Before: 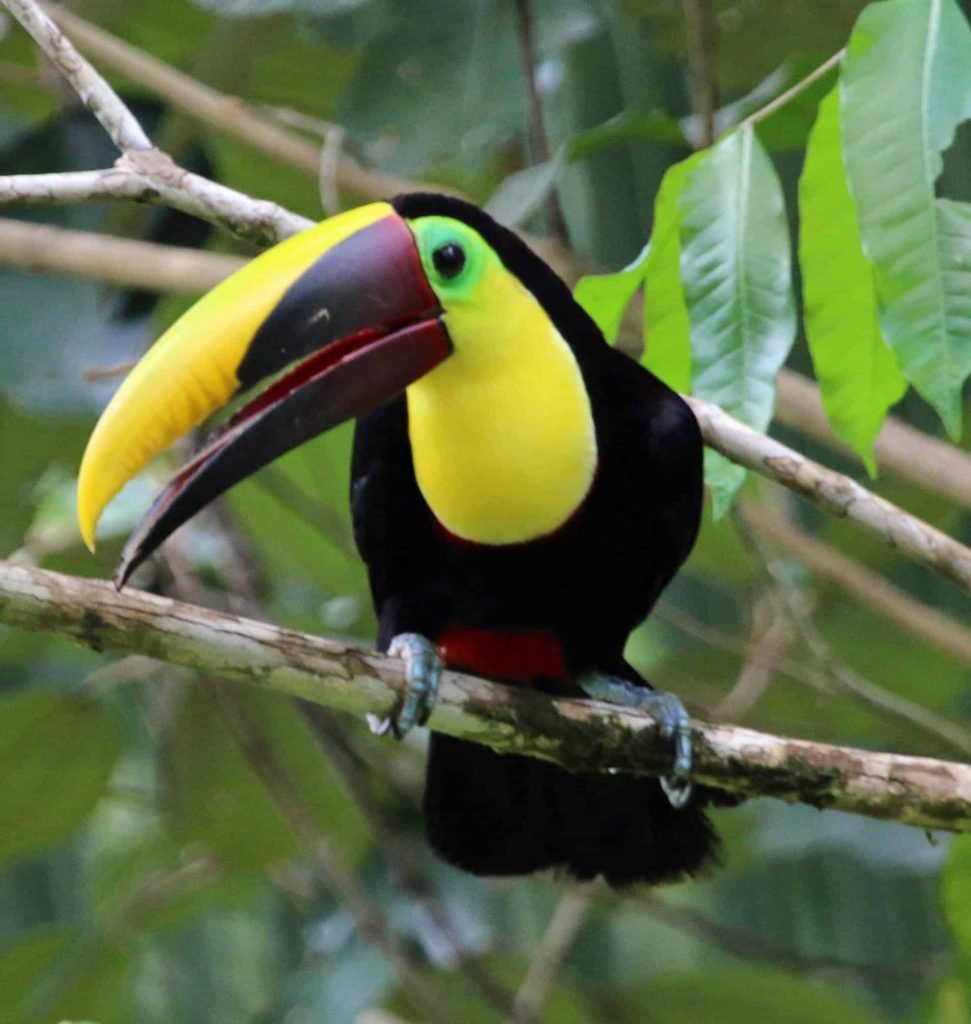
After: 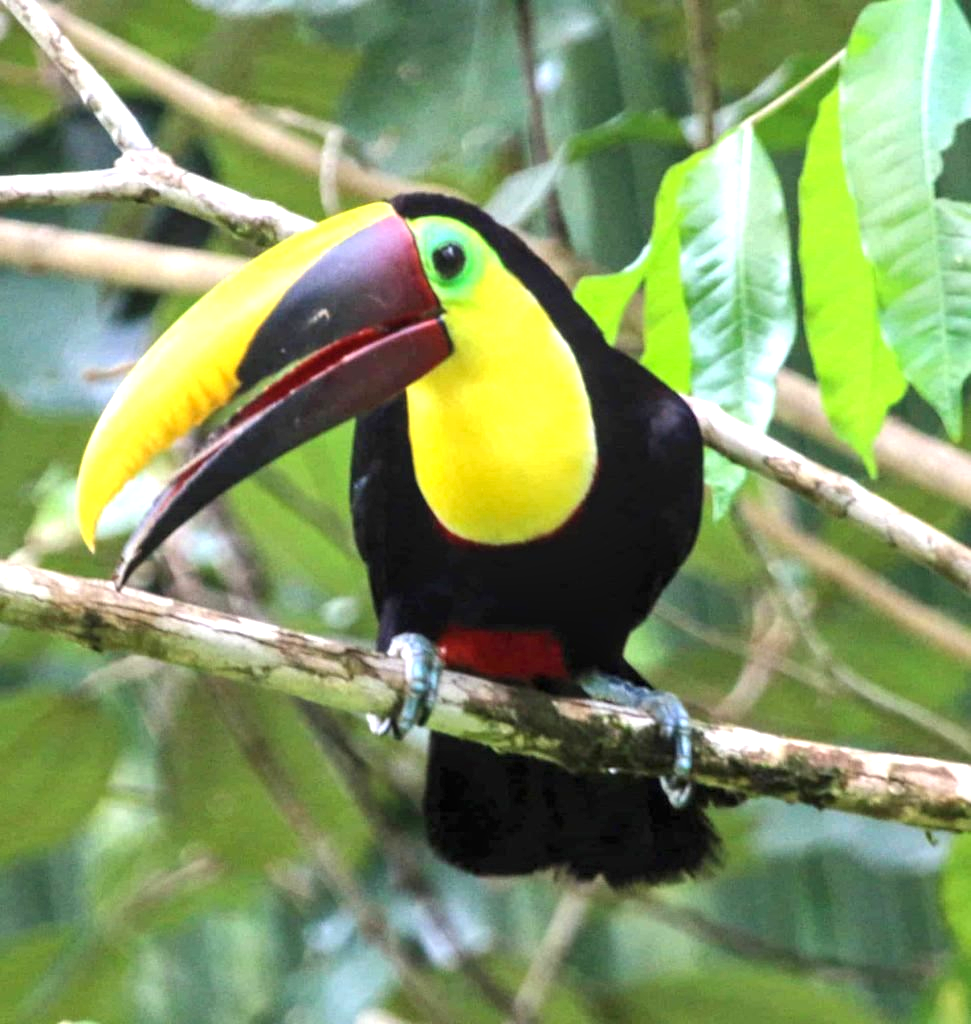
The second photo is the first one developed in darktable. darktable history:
exposure: black level correction 0, exposure 1.1 EV, compensate exposure bias true, compensate highlight preservation false
local contrast: on, module defaults
